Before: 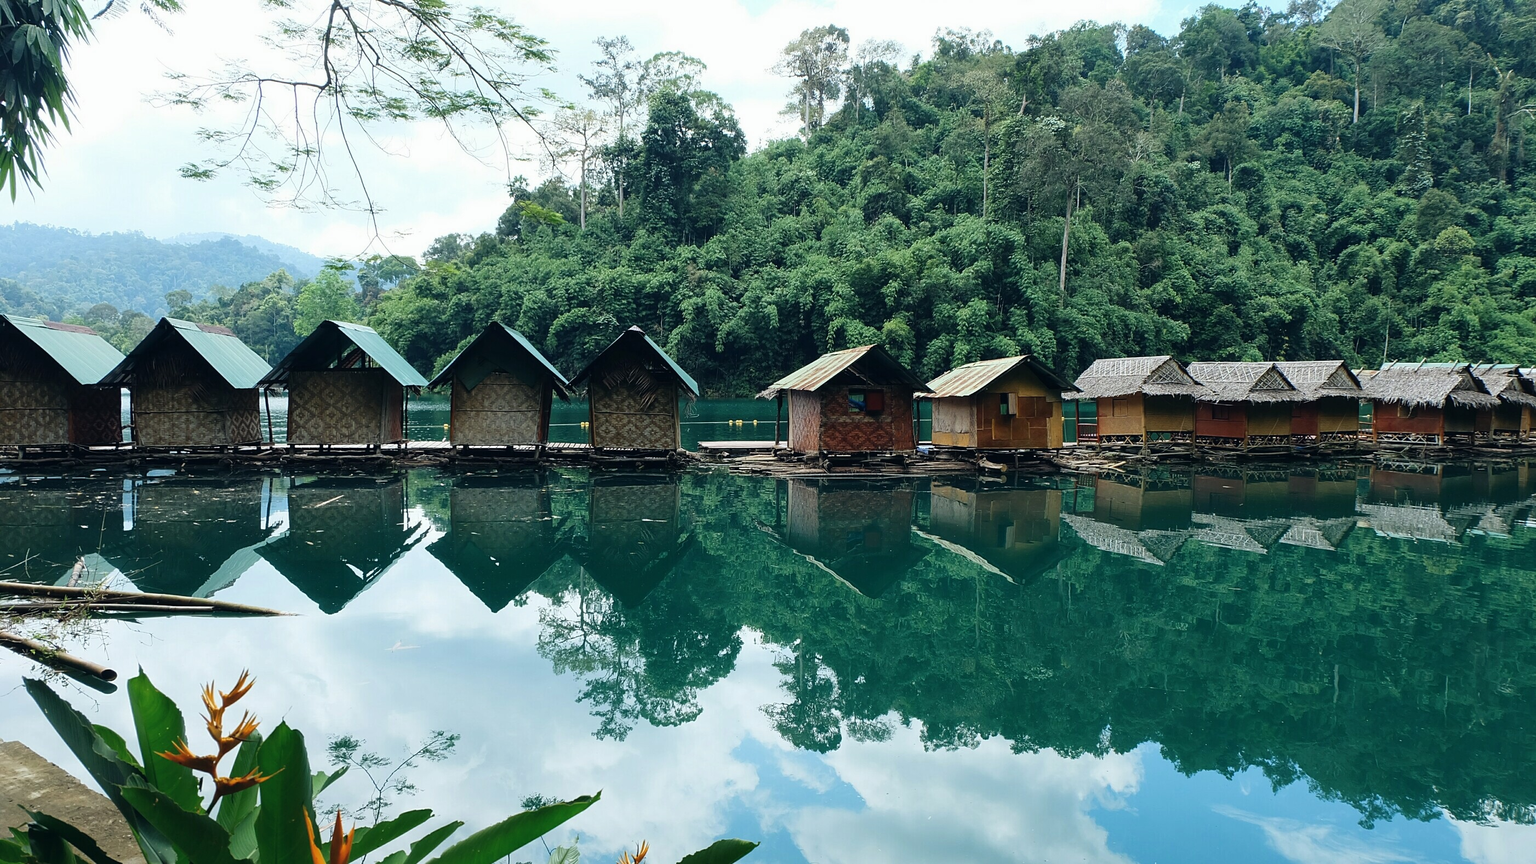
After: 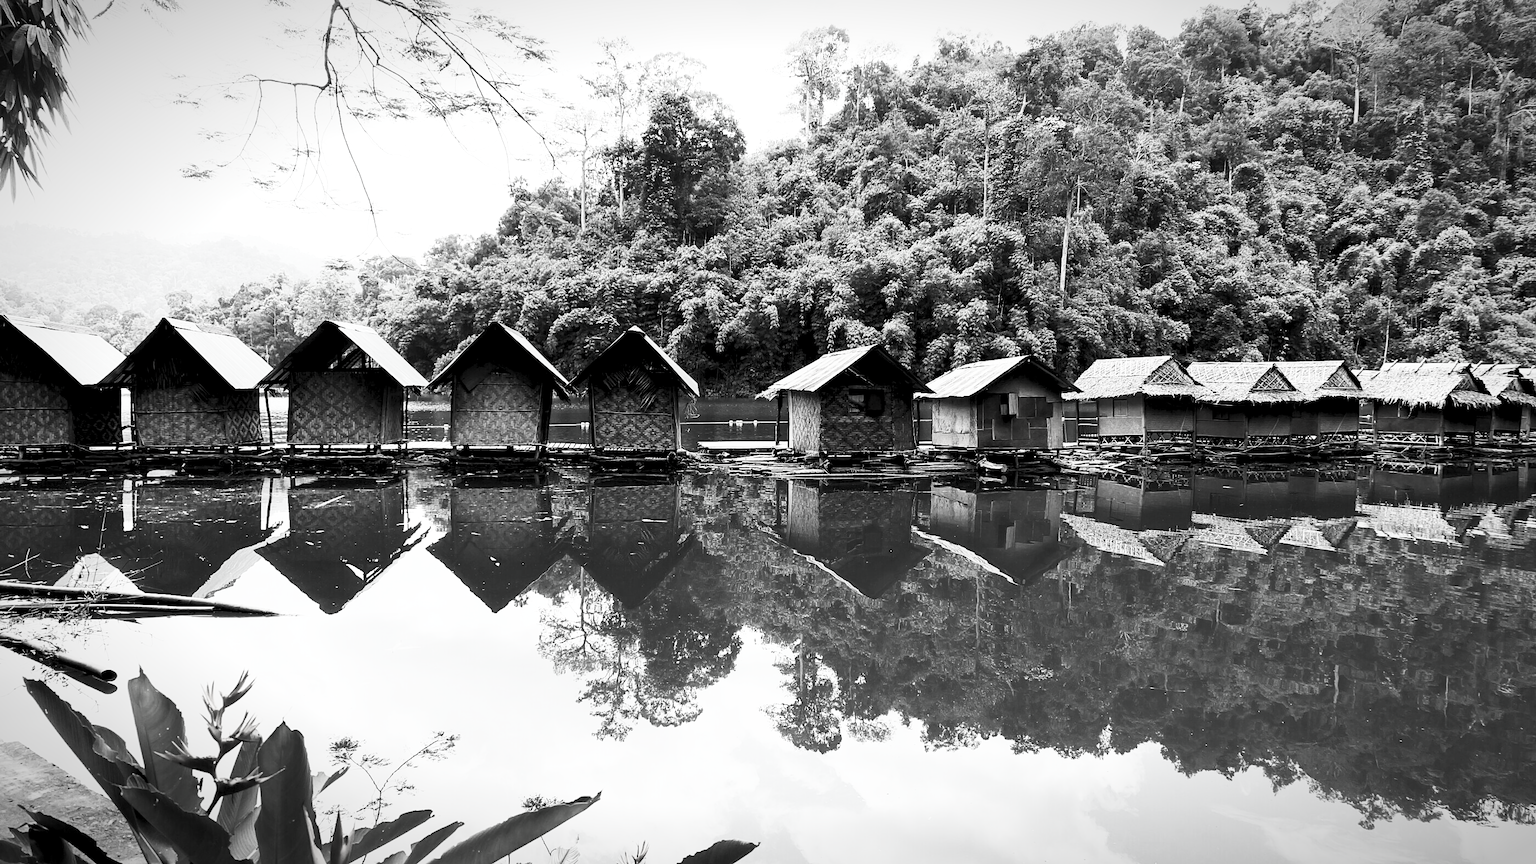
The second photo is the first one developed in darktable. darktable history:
contrast brightness saturation: contrast 0.525, brightness 0.478, saturation -0.986
exposure: black level correction 0.007, exposure 0.158 EV, compensate highlight preservation false
vignetting: fall-off start 87.28%, automatic ratio true
